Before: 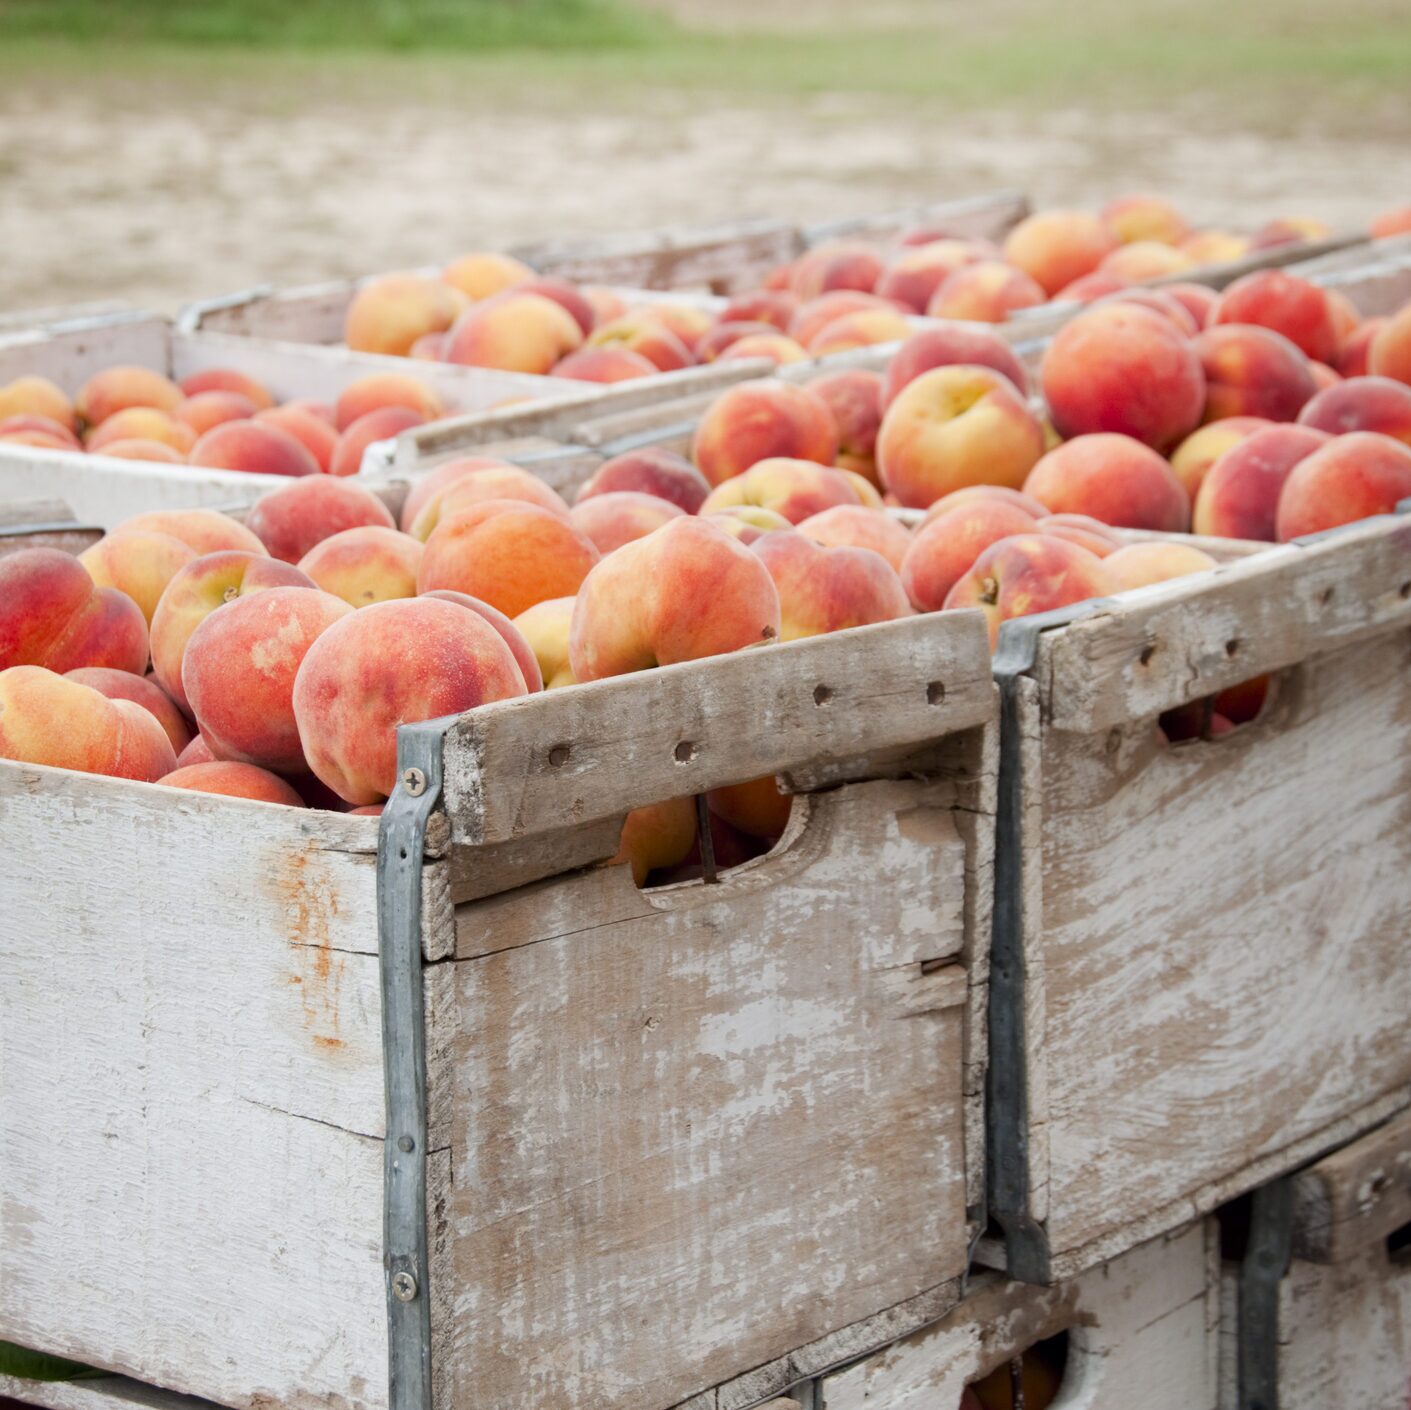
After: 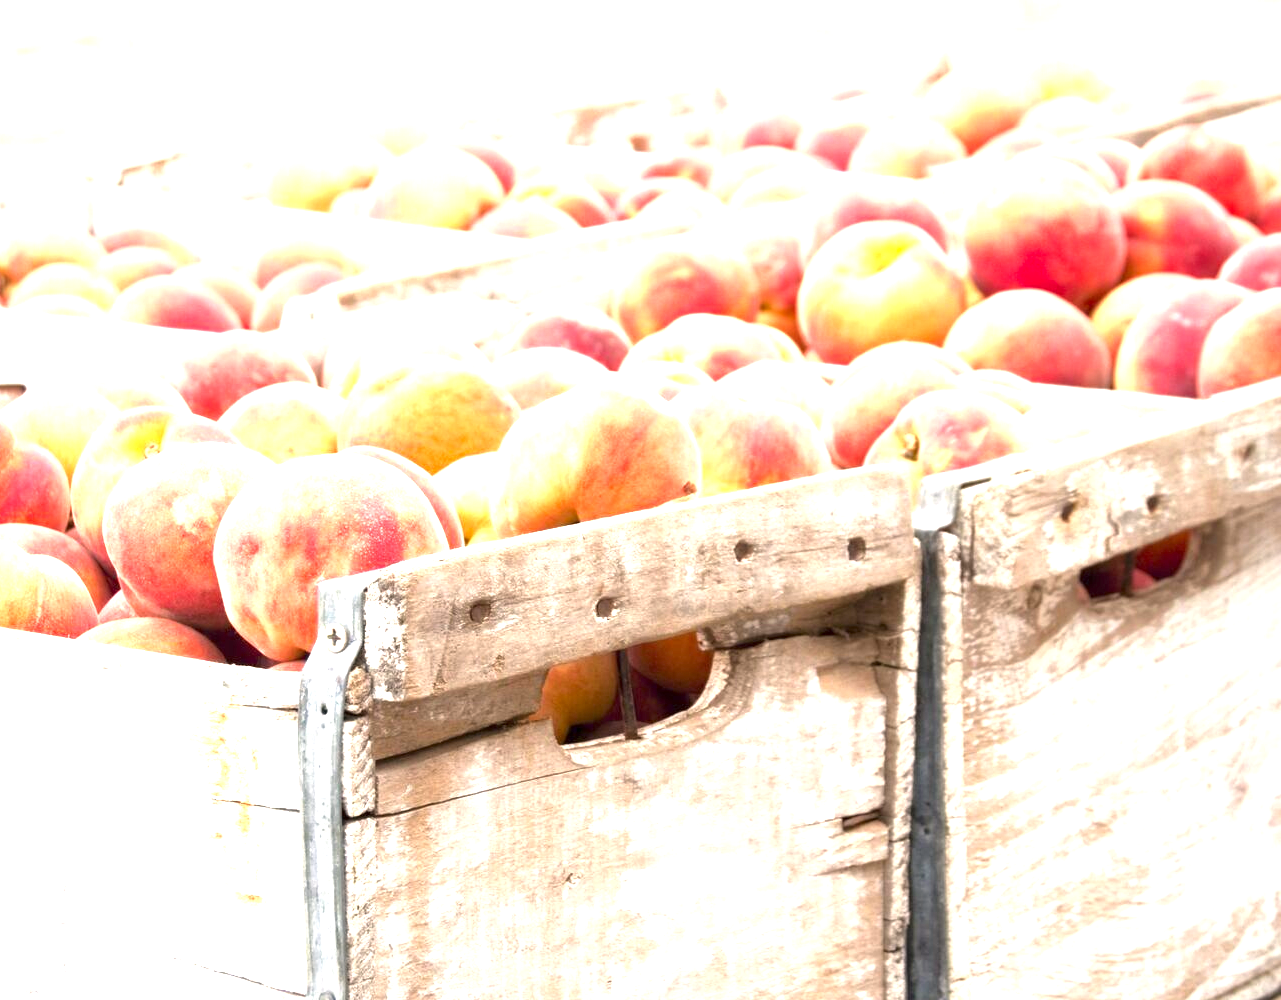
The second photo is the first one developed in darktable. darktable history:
crop: left 5.656%, top 10.228%, right 3.488%, bottom 18.838%
color correction: highlights a* 3.89, highlights b* 5.07
local contrast: mode bilateral grid, contrast 20, coarseness 50, detail 132%, midtone range 0.2
exposure: black level correction 0, exposure 1.761 EV, compensate exposure bias true, compensate highlight preservation false
